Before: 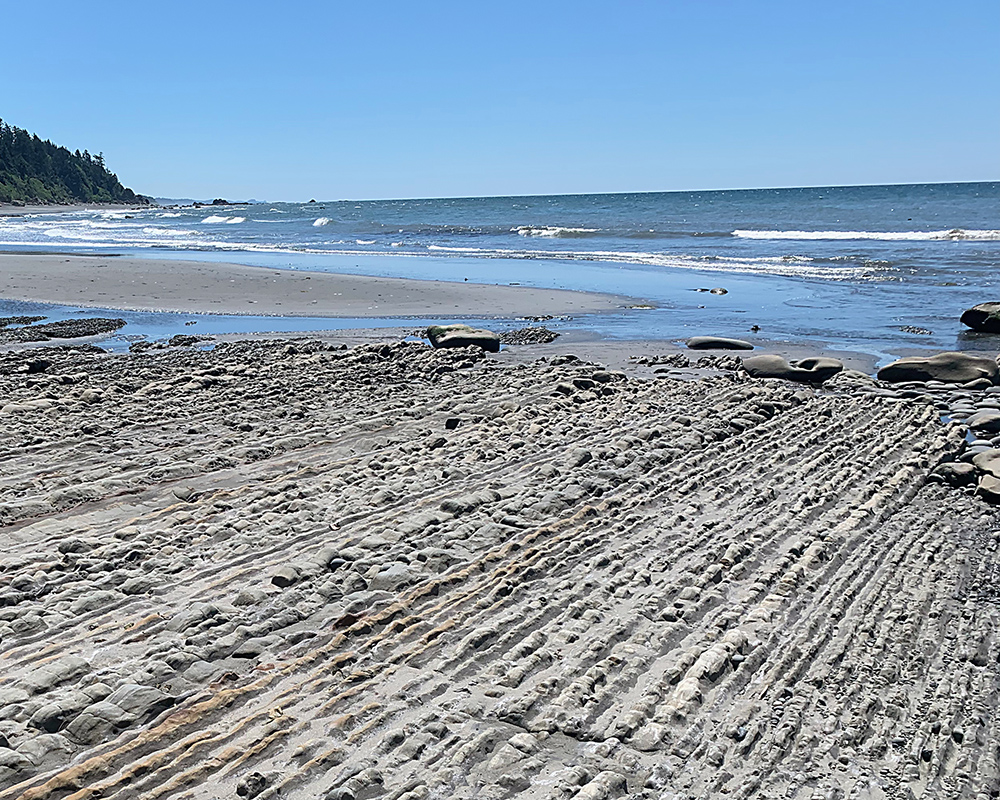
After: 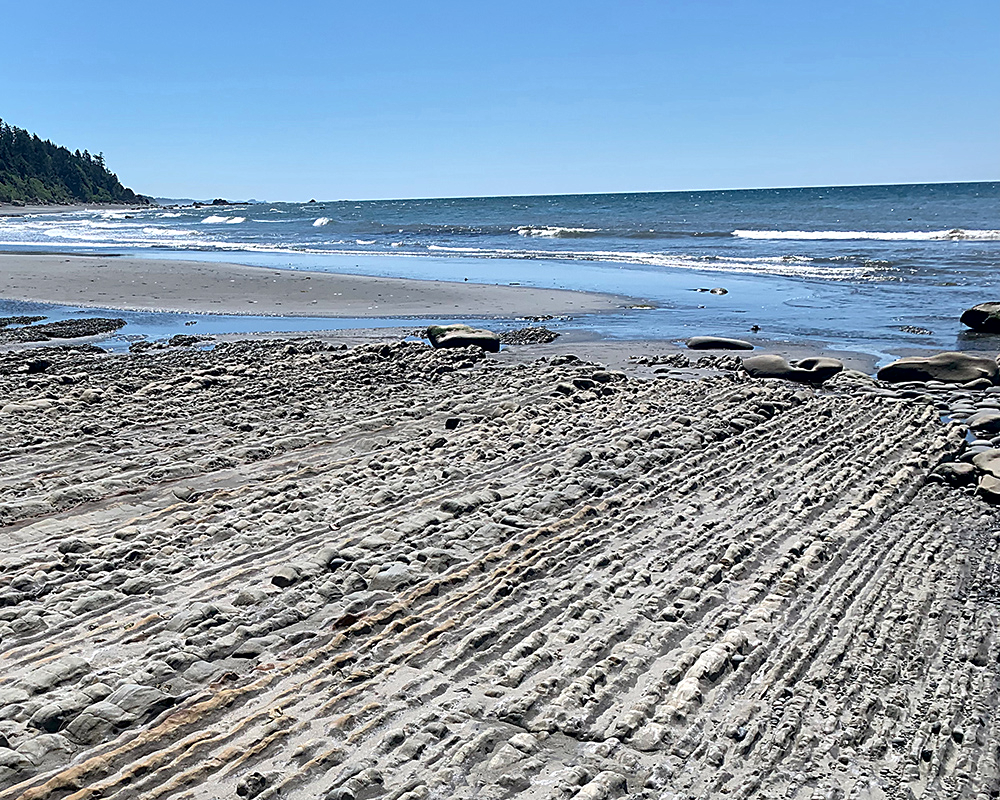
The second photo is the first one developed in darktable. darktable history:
local contrast: mode bilateral grid, contrast 20, coarseness 50, detail 159%, midtone range 0.2
tone equalizer: on, module defaults
